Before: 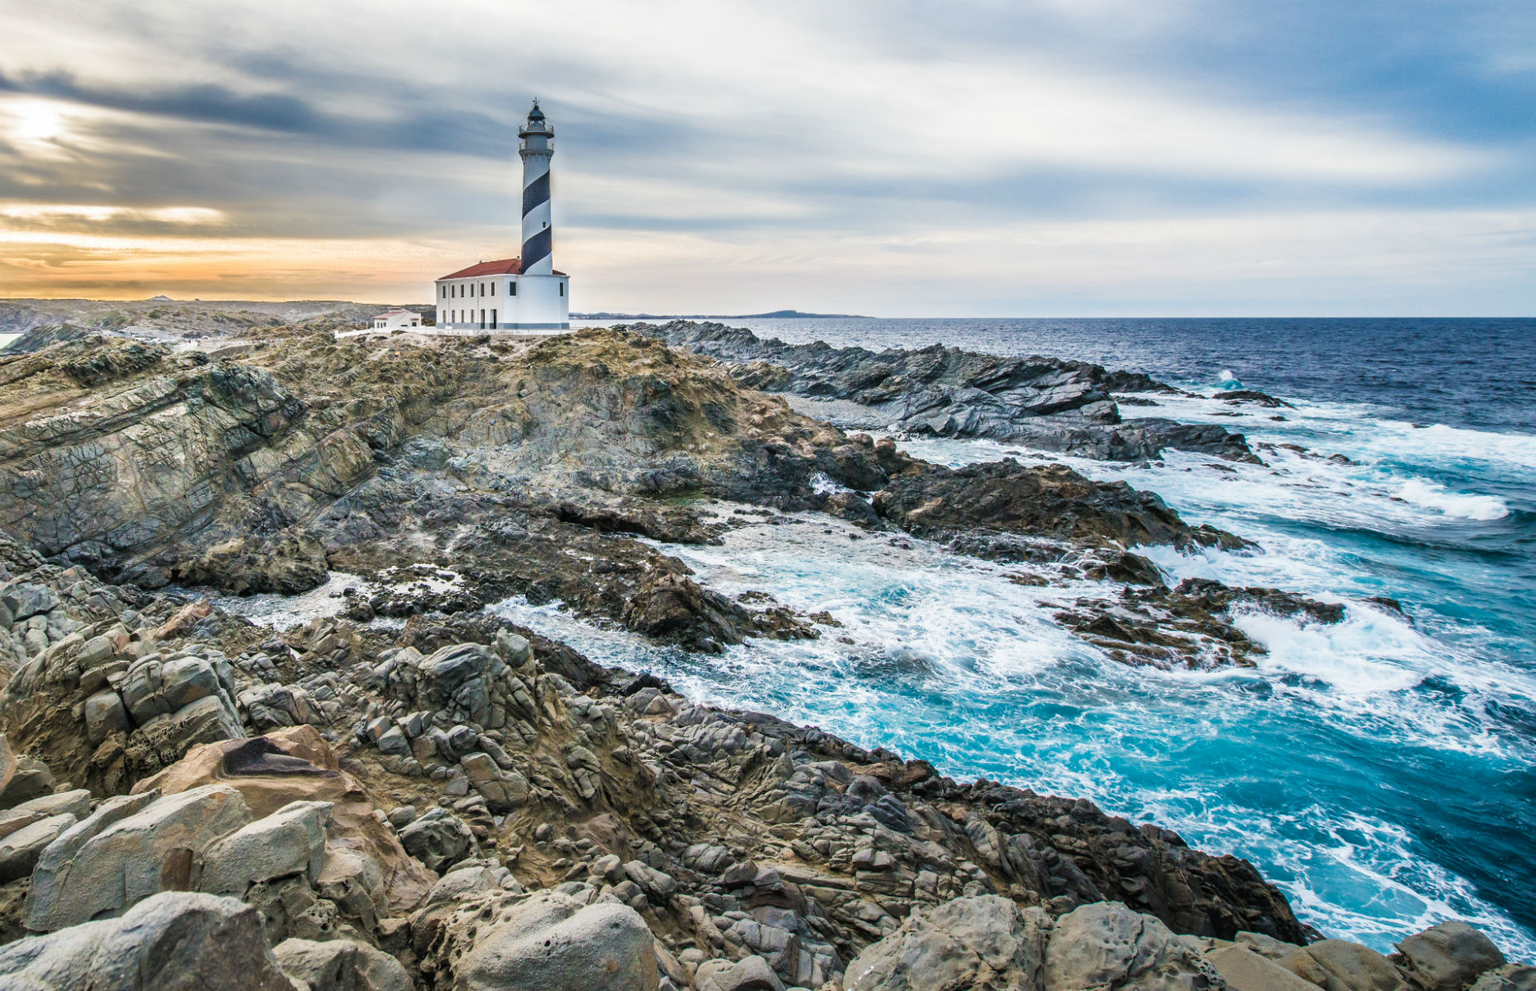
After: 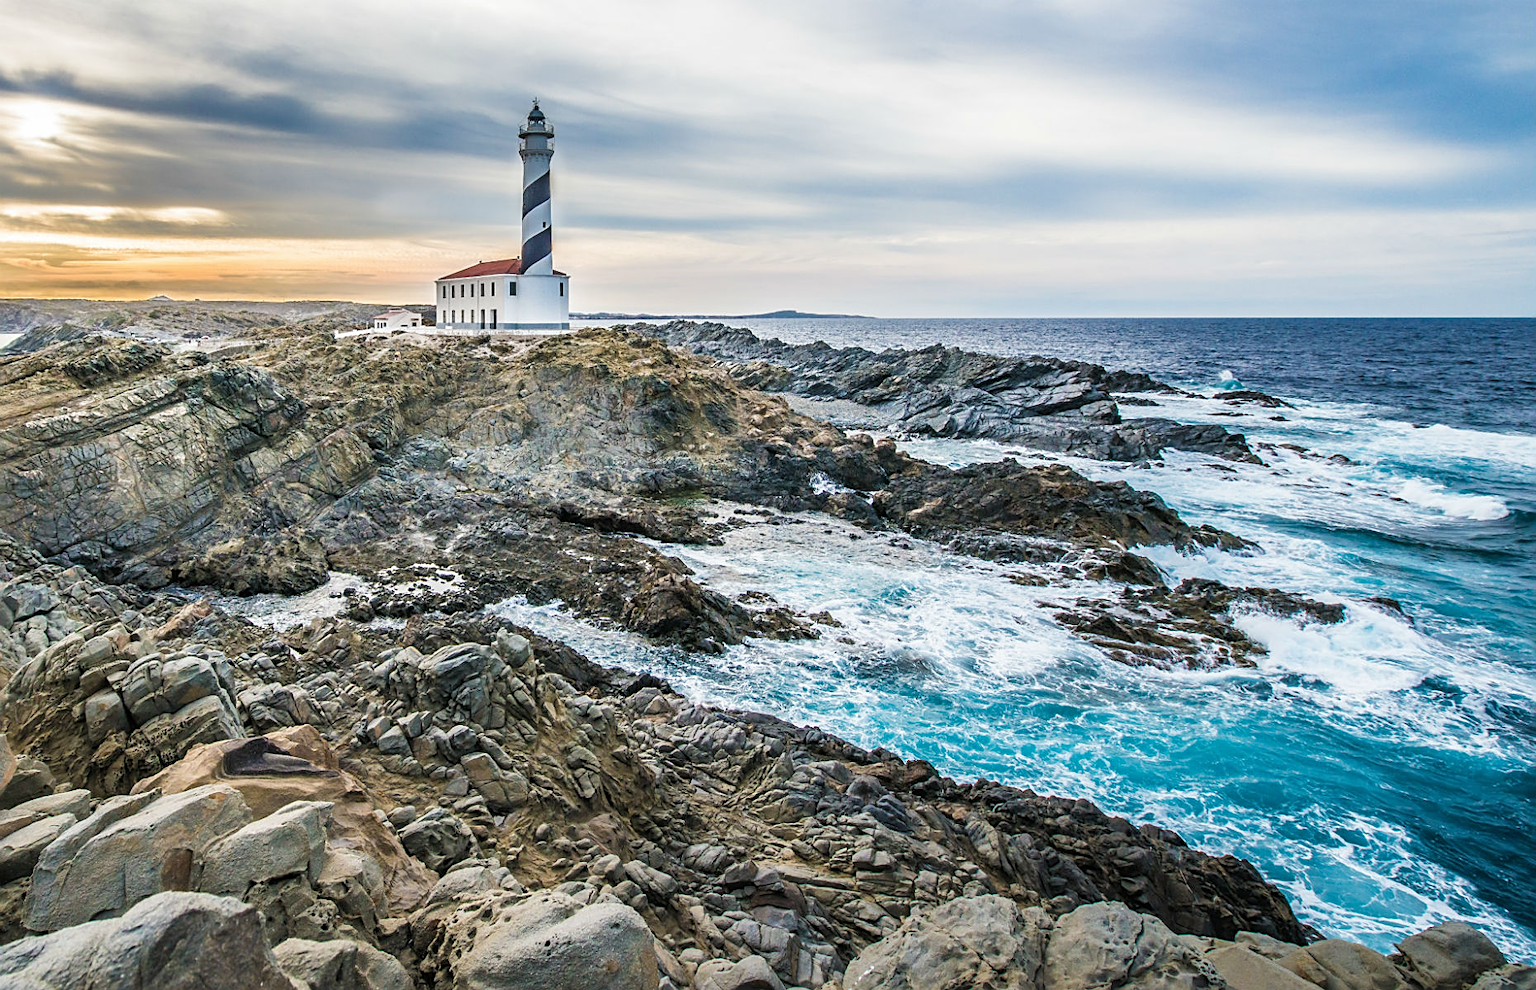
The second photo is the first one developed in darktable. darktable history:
sharpen: on, module defaults
shadows and highlights: shadows 31.09, highlights -0.106, soften with gaussian
